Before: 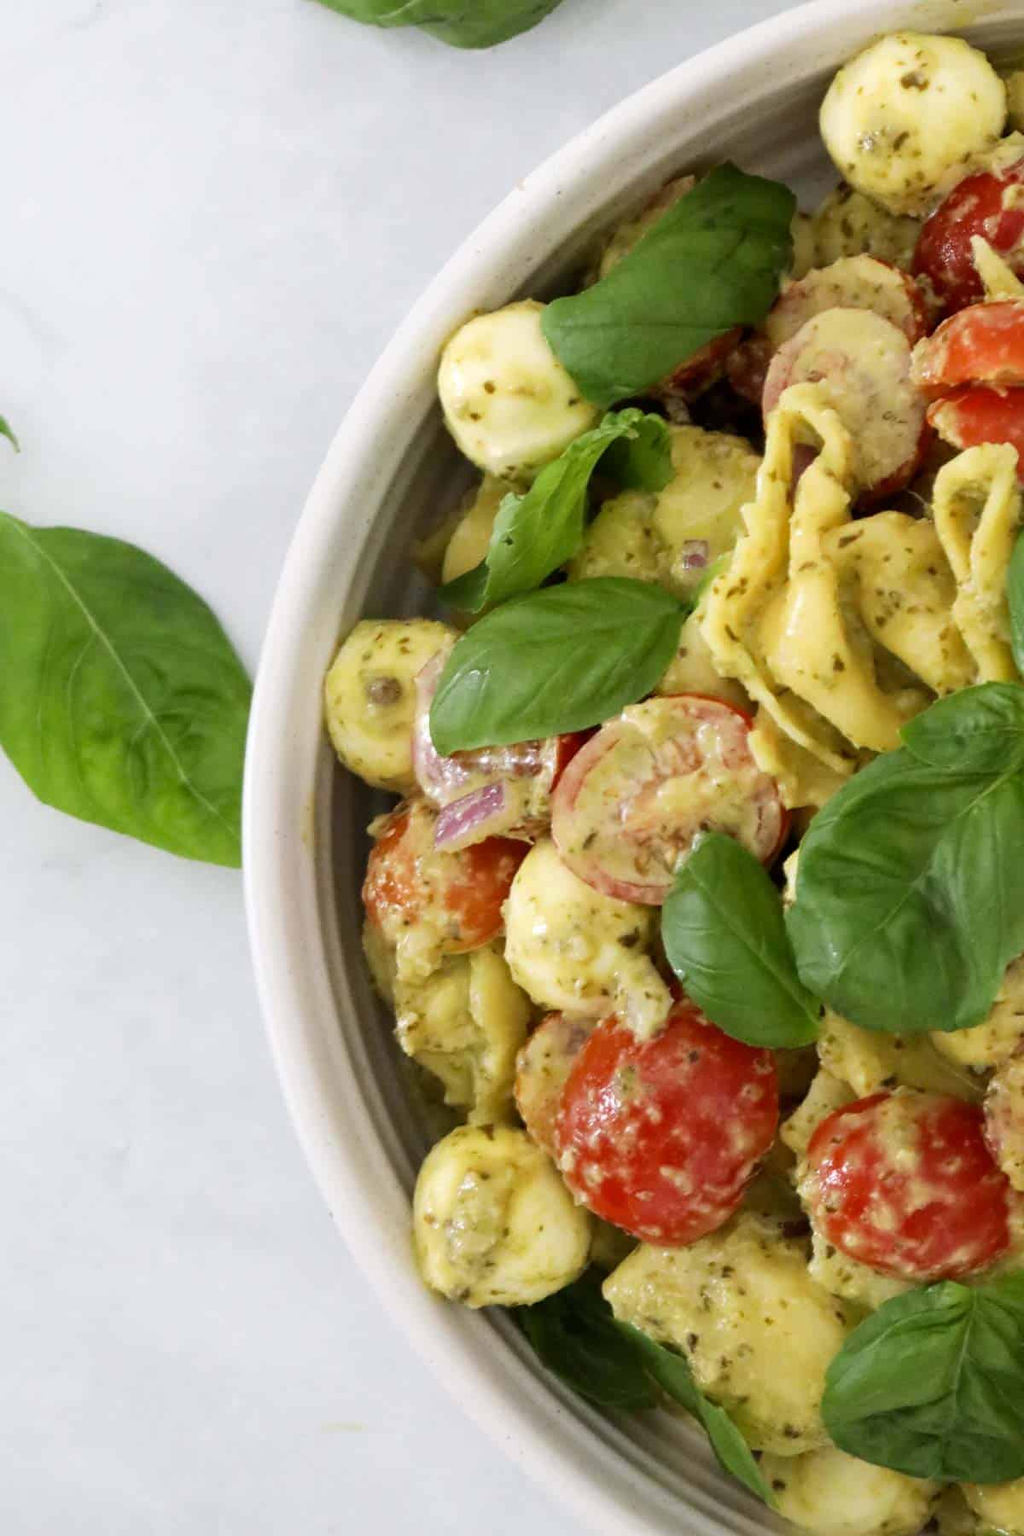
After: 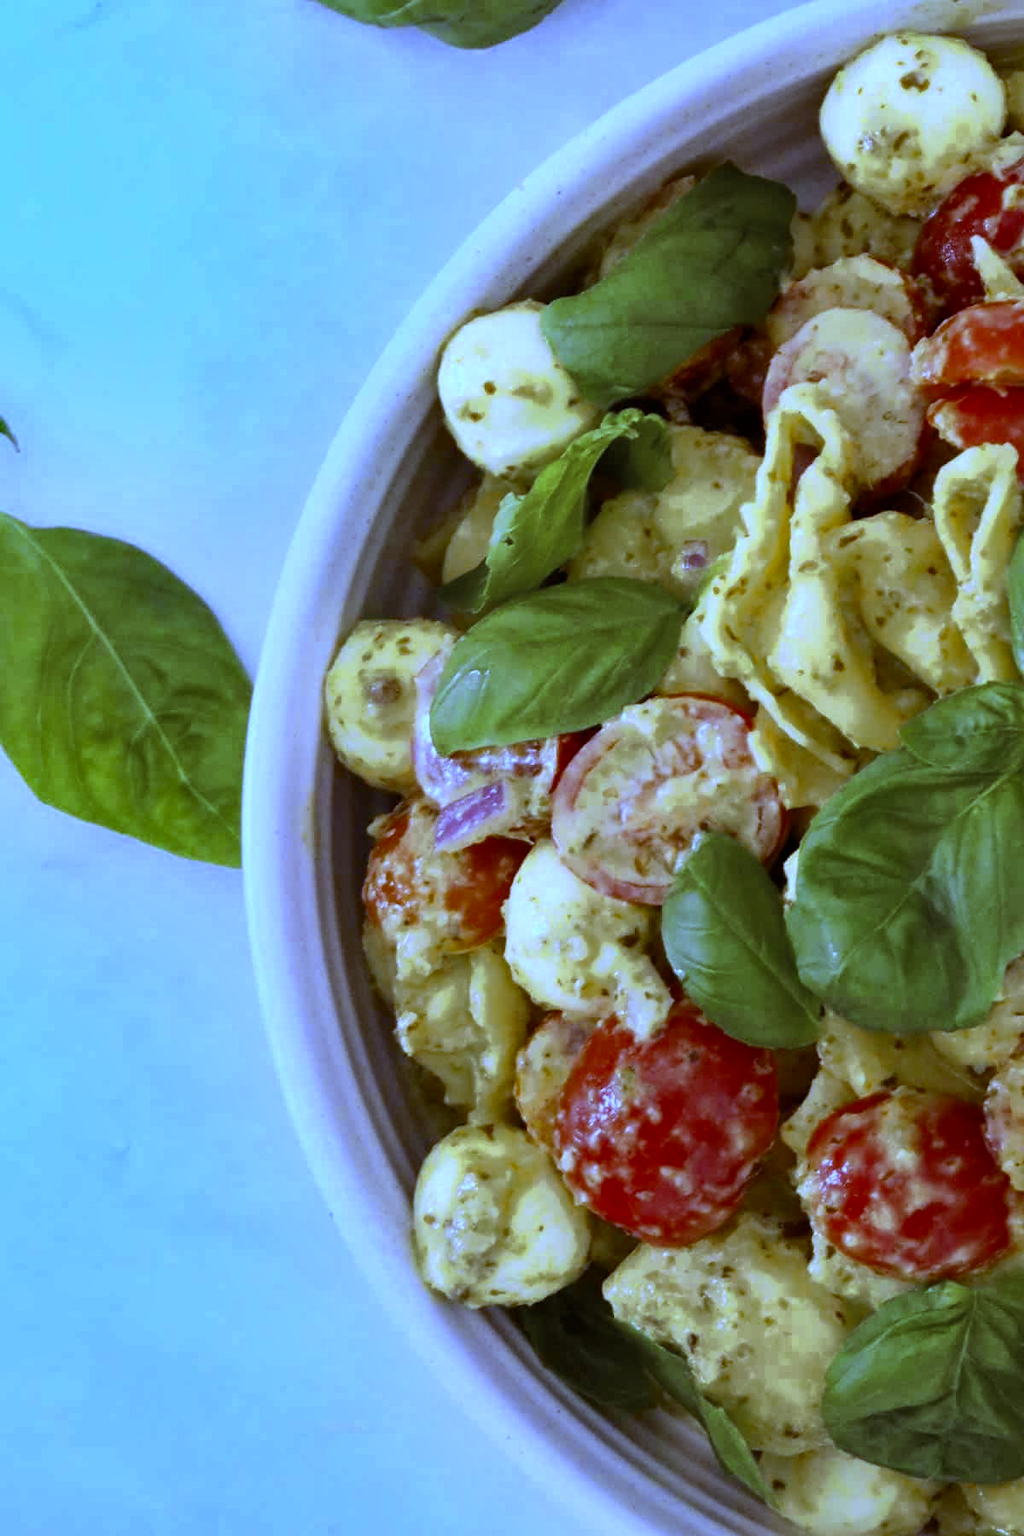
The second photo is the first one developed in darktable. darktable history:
shadows and highlights: shadows 22.7, highlights -48.71, soften with gaussian
rgb levels: mode RGB, independent channels, levels [[0, 0.5, 1], [0, 0.521, 1], [0, 0.536, 1]]
color zones: curves: ch0 [(0.11, 0.396) (0.195, 0.36) (0.25, 0.5) (0.303, 0.412) (0.357, 0.544) (0.75, 0.5) (0.967, 0.328)]; ch1 [(0, 0.468) (0.112, 0.512) (0.202, 0.6) (0.25, 0.5) (0.307, 0.352) (0.357, 0.544) (0.75, 0.5) (0.963, 0.524)]
white balance: red 0.766, blue 1.537
